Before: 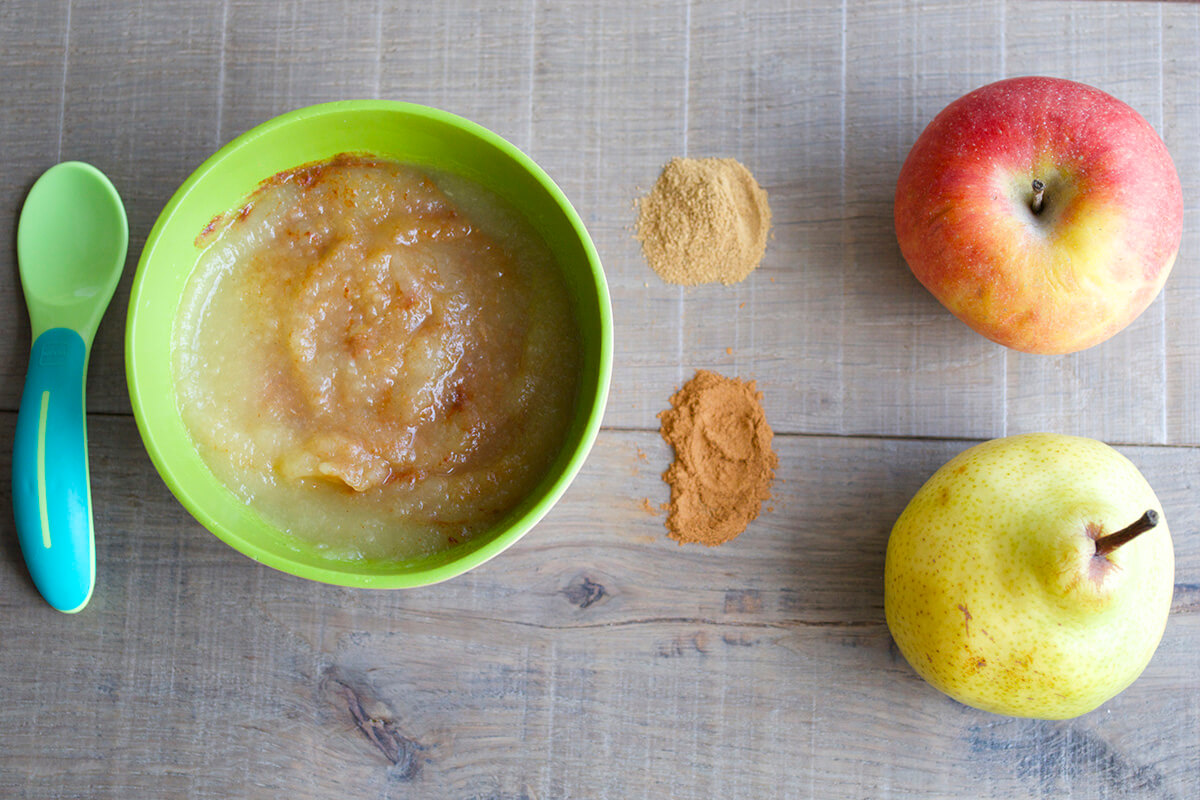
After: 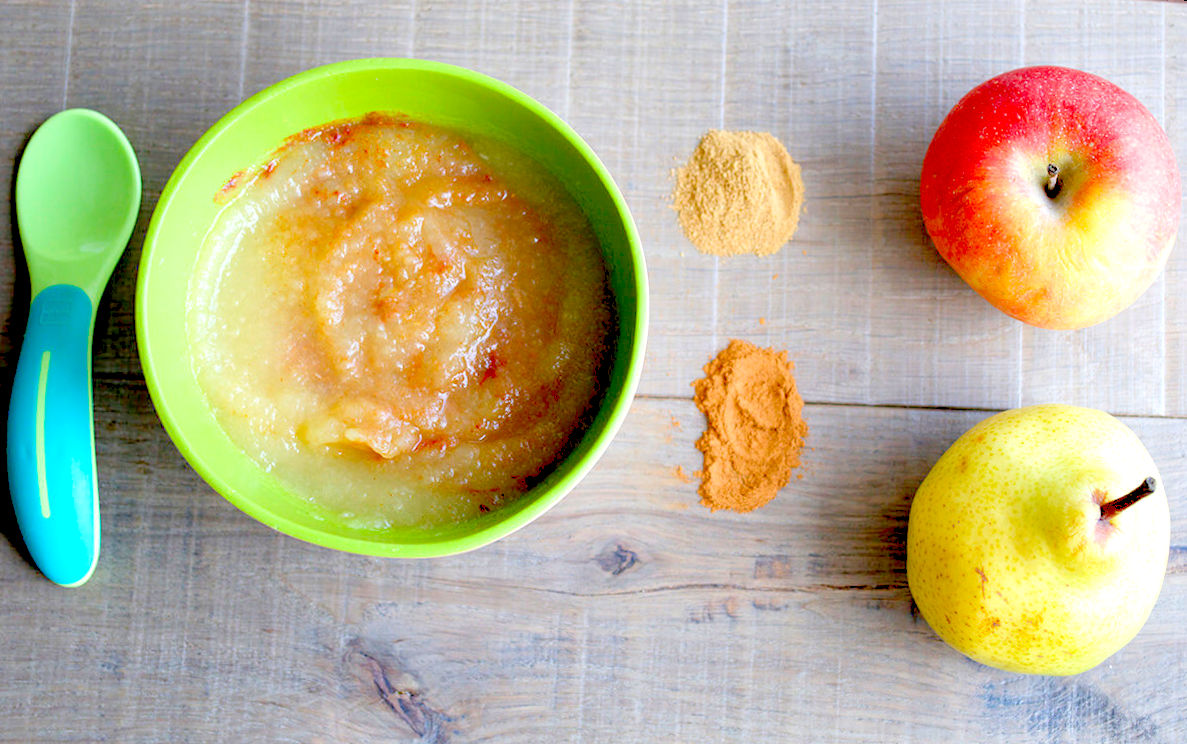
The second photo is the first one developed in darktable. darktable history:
levels: levels [0, 0.43, 0.984]
rotate and perspective: rotation 0.679°, lens shift (horizontal) 0.136, crop left 0.009, crop right 0.991, crop top 0.078, crop bottom 0.95
exposure: black level correction 0.031, exposure 0.304 EV, compensate highlight preservation false
